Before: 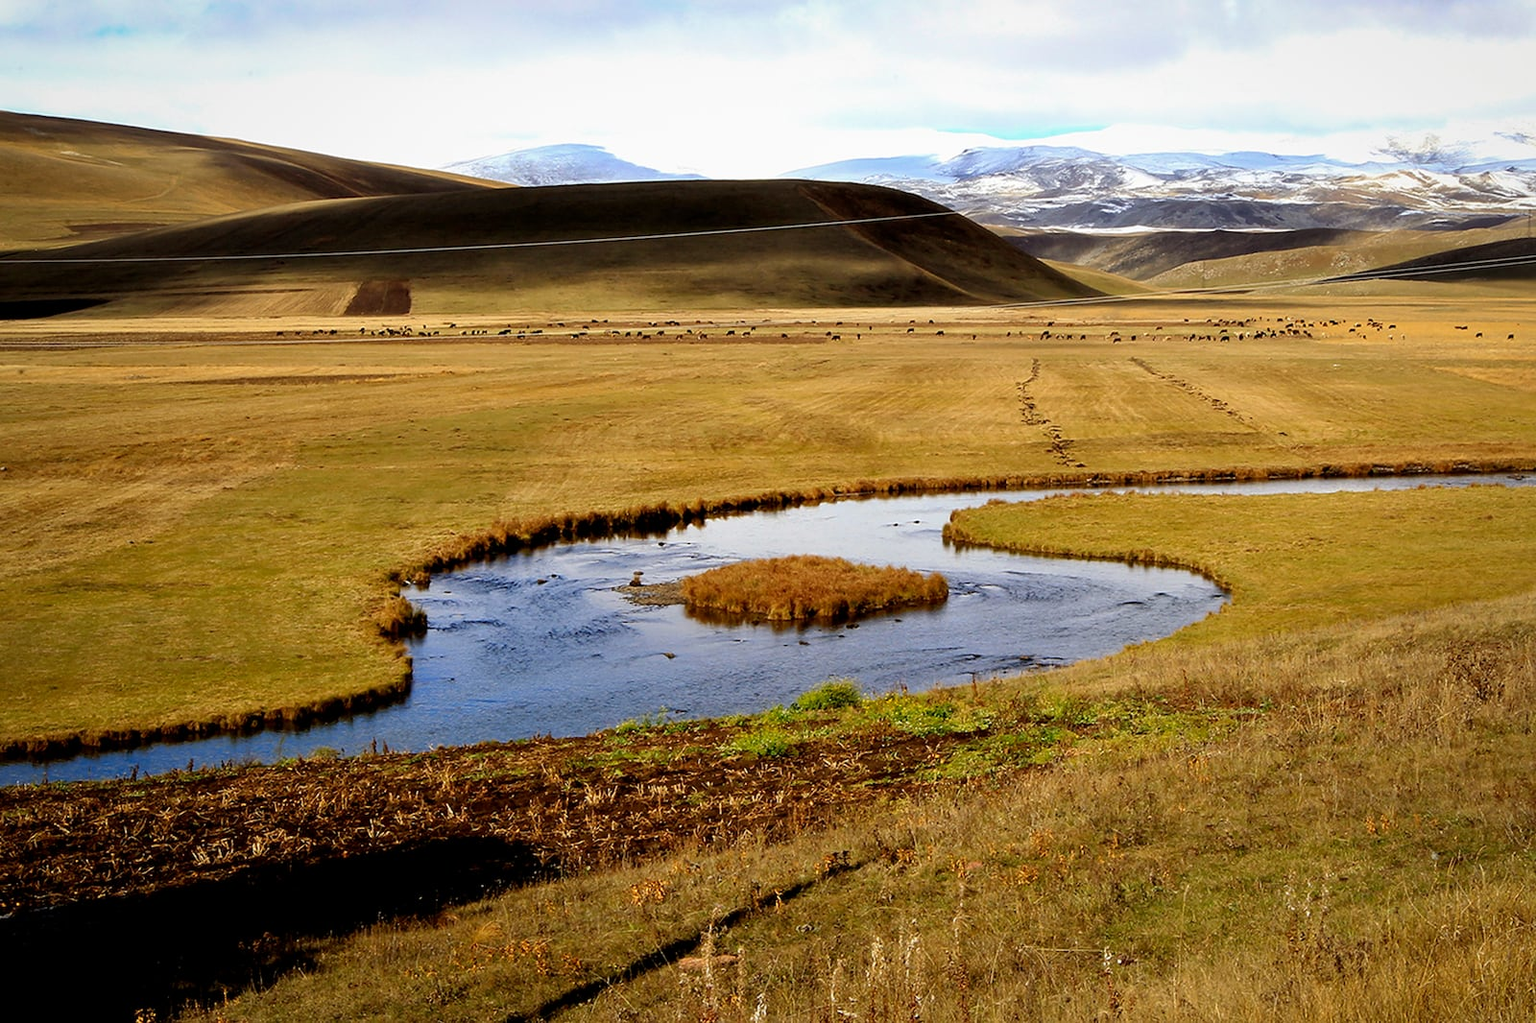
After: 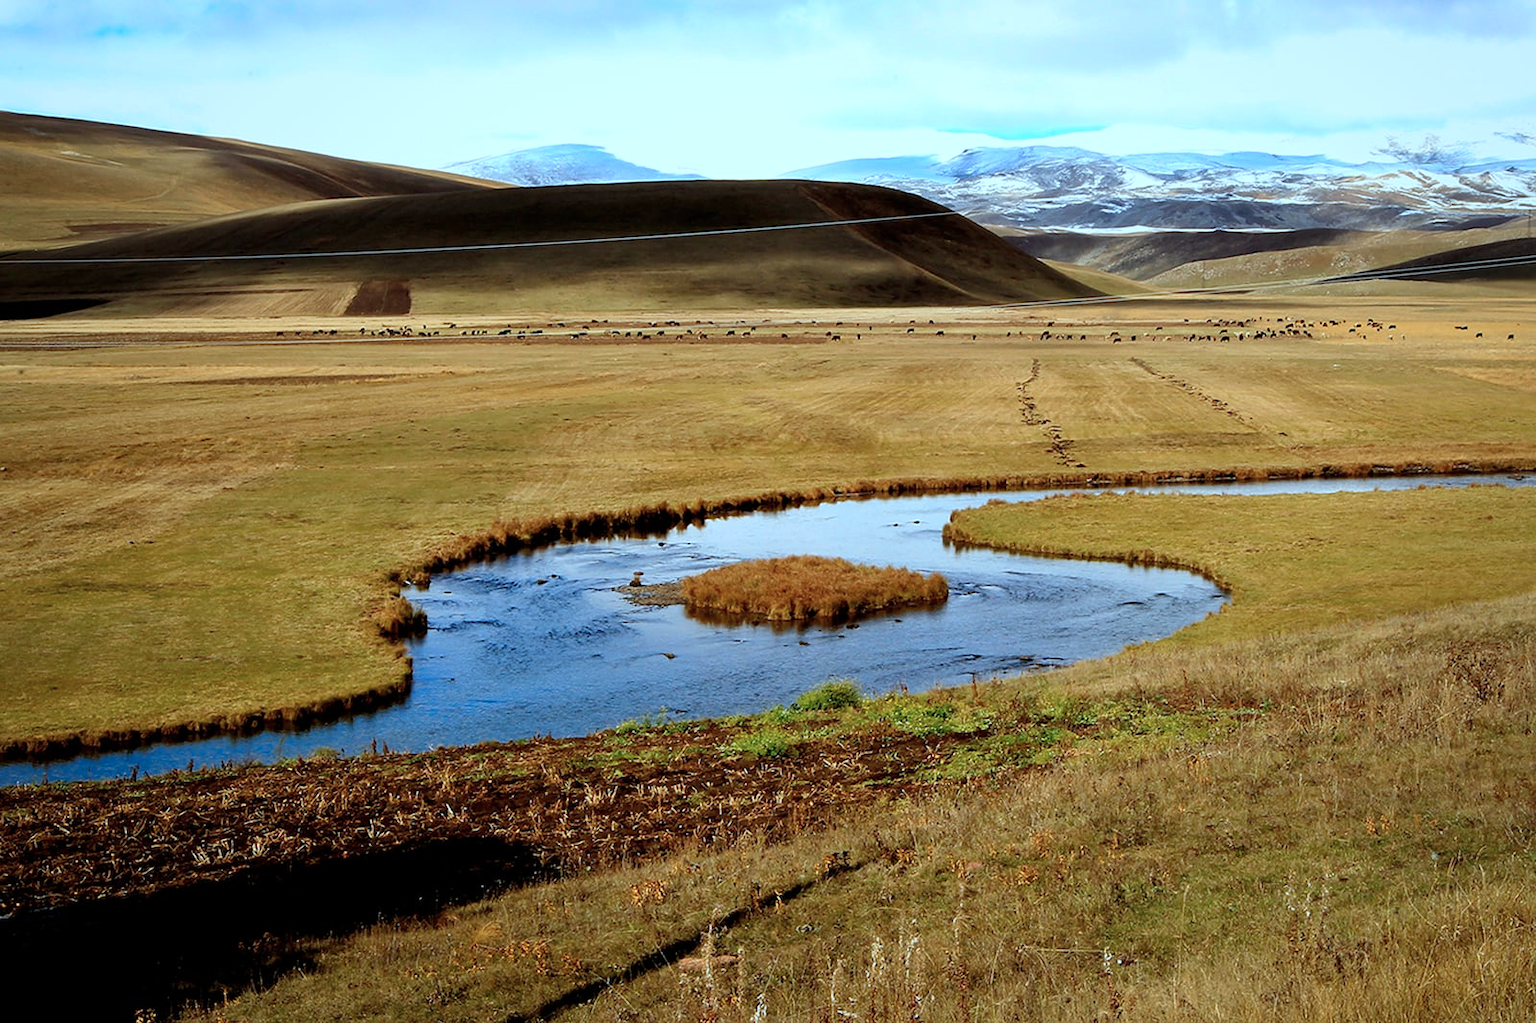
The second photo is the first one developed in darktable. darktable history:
color correction: highlights a* -10.69, highlights b* -19.52
exposure: compensate exposure bias true, compensate highlight preservation false
